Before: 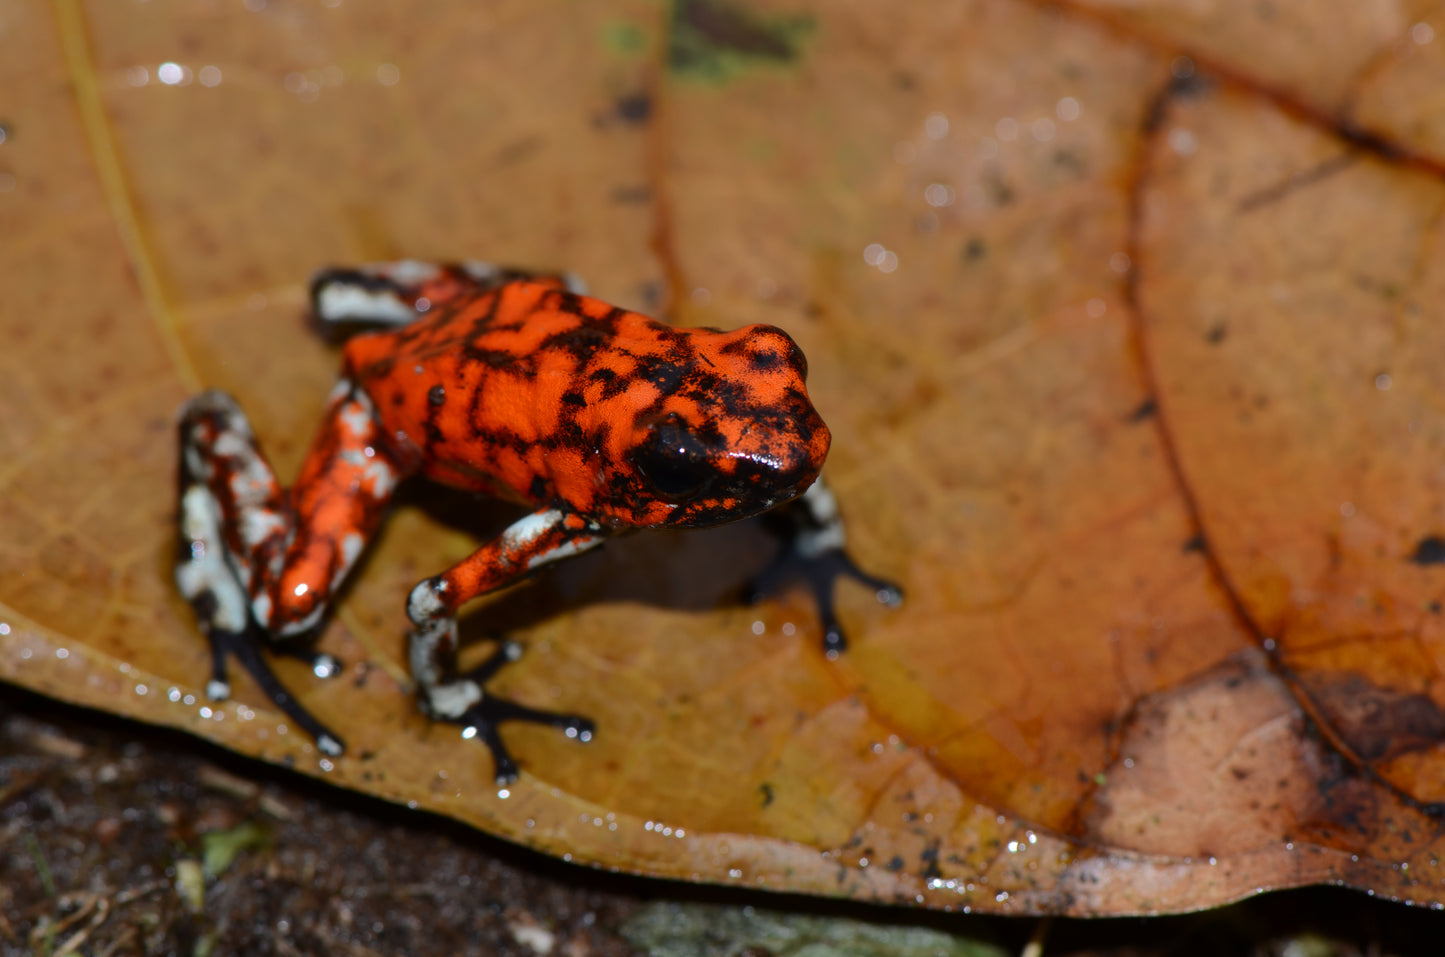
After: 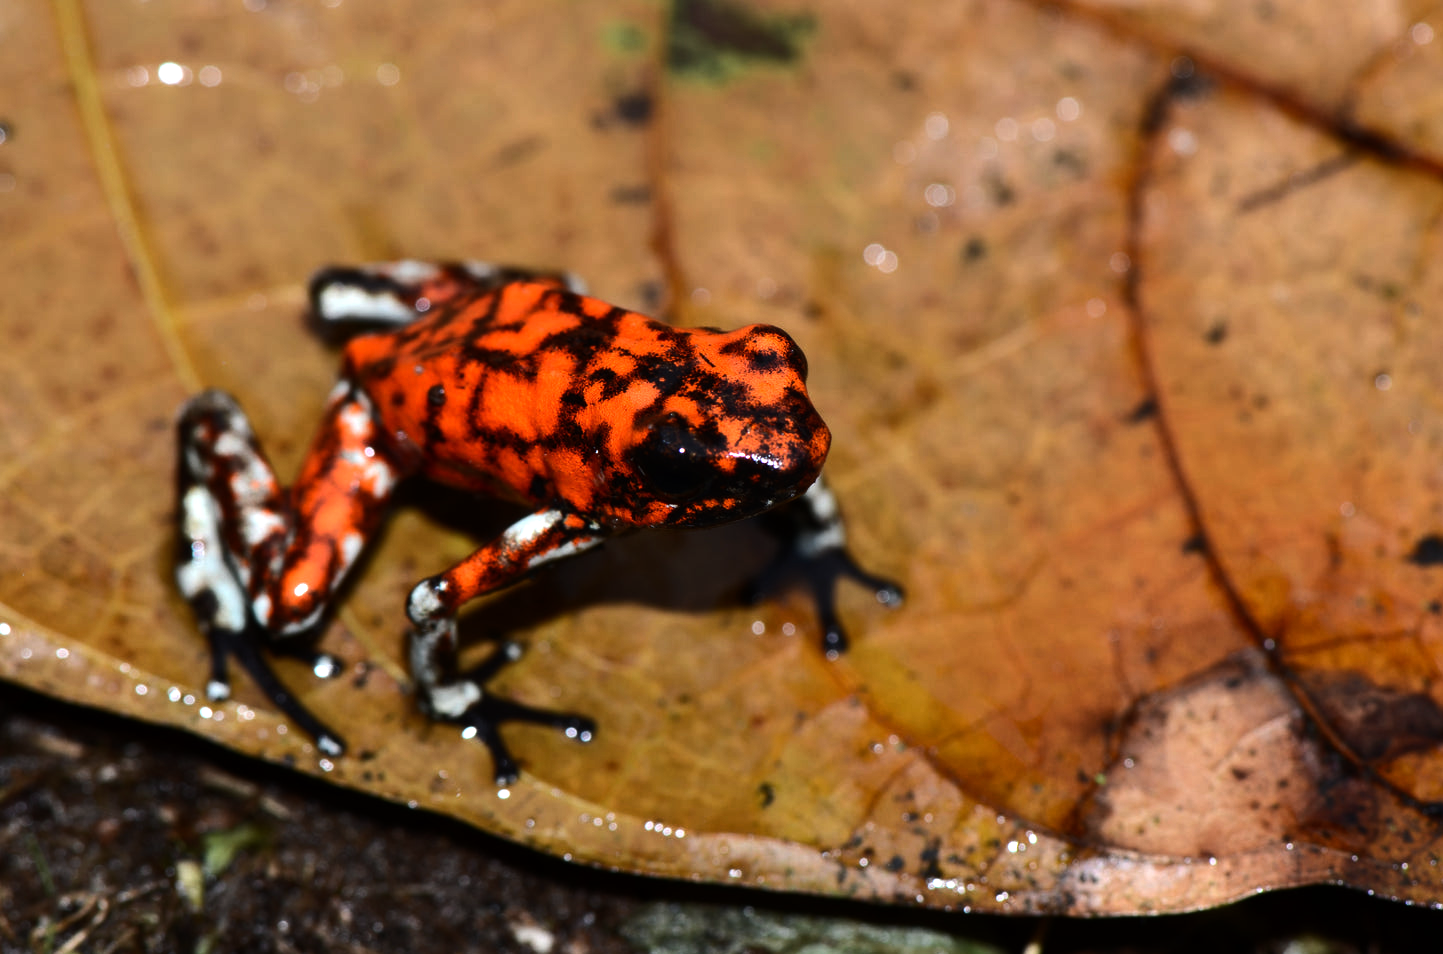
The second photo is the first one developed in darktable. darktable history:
tone equalizer: -8 EV -1.08 EV, -7 EV -1.01 EV, -6 EV -0.867 EV, -5 EV -0.578 EV, -3 EV 0.578 EV, -2 EV 0.867 EV, -1 EV 1.01 EV, +0 EV 1.08 EV, edges refinement/feathering 500, mask exposure compensation -1.57 EV, preserve details no
crop: top 0.05%, bottom 0.098%
